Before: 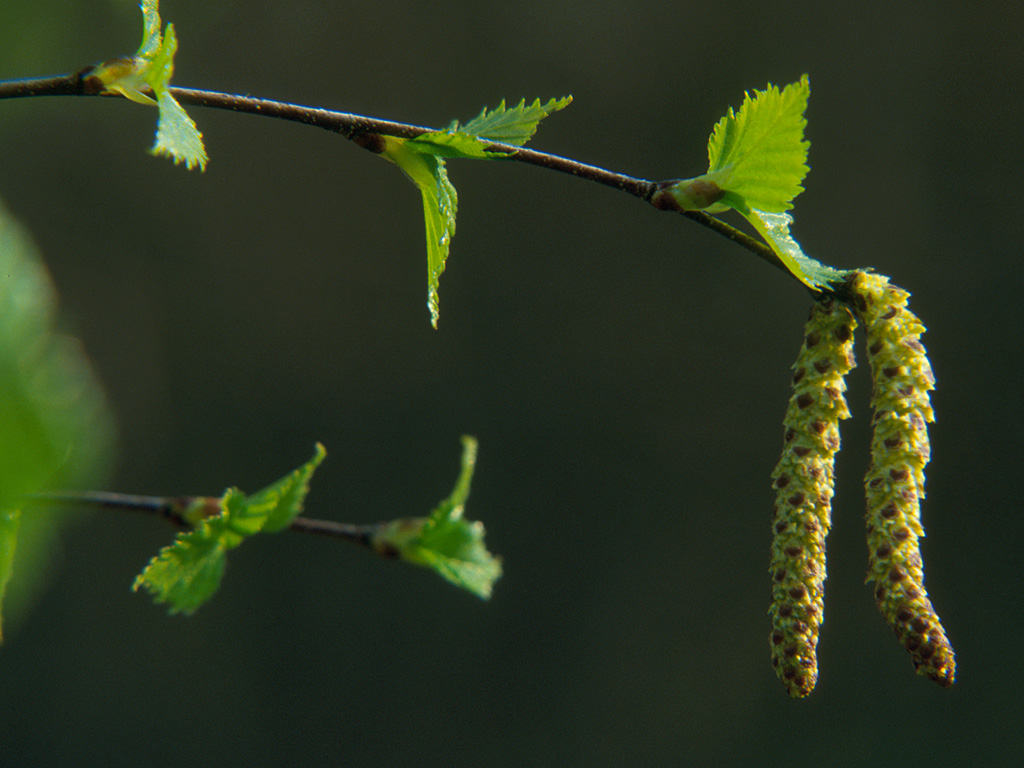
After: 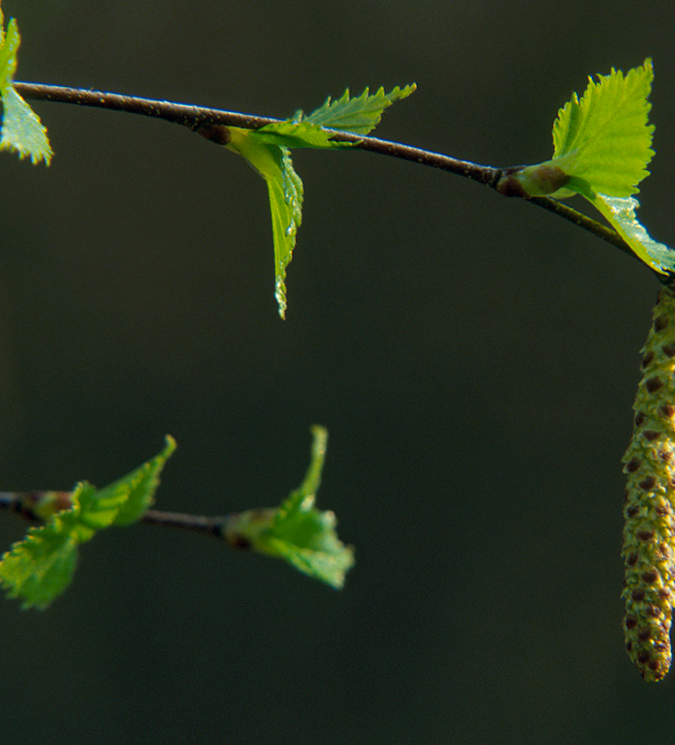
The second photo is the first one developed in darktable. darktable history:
haze removal: adaptive false
crop and rotate: left 14.436%, right 18.898%
rotate and perspective: rotation -1°, crop left 0.011, crop right 0.989, crop top 0.025, crop bottom 0.975
